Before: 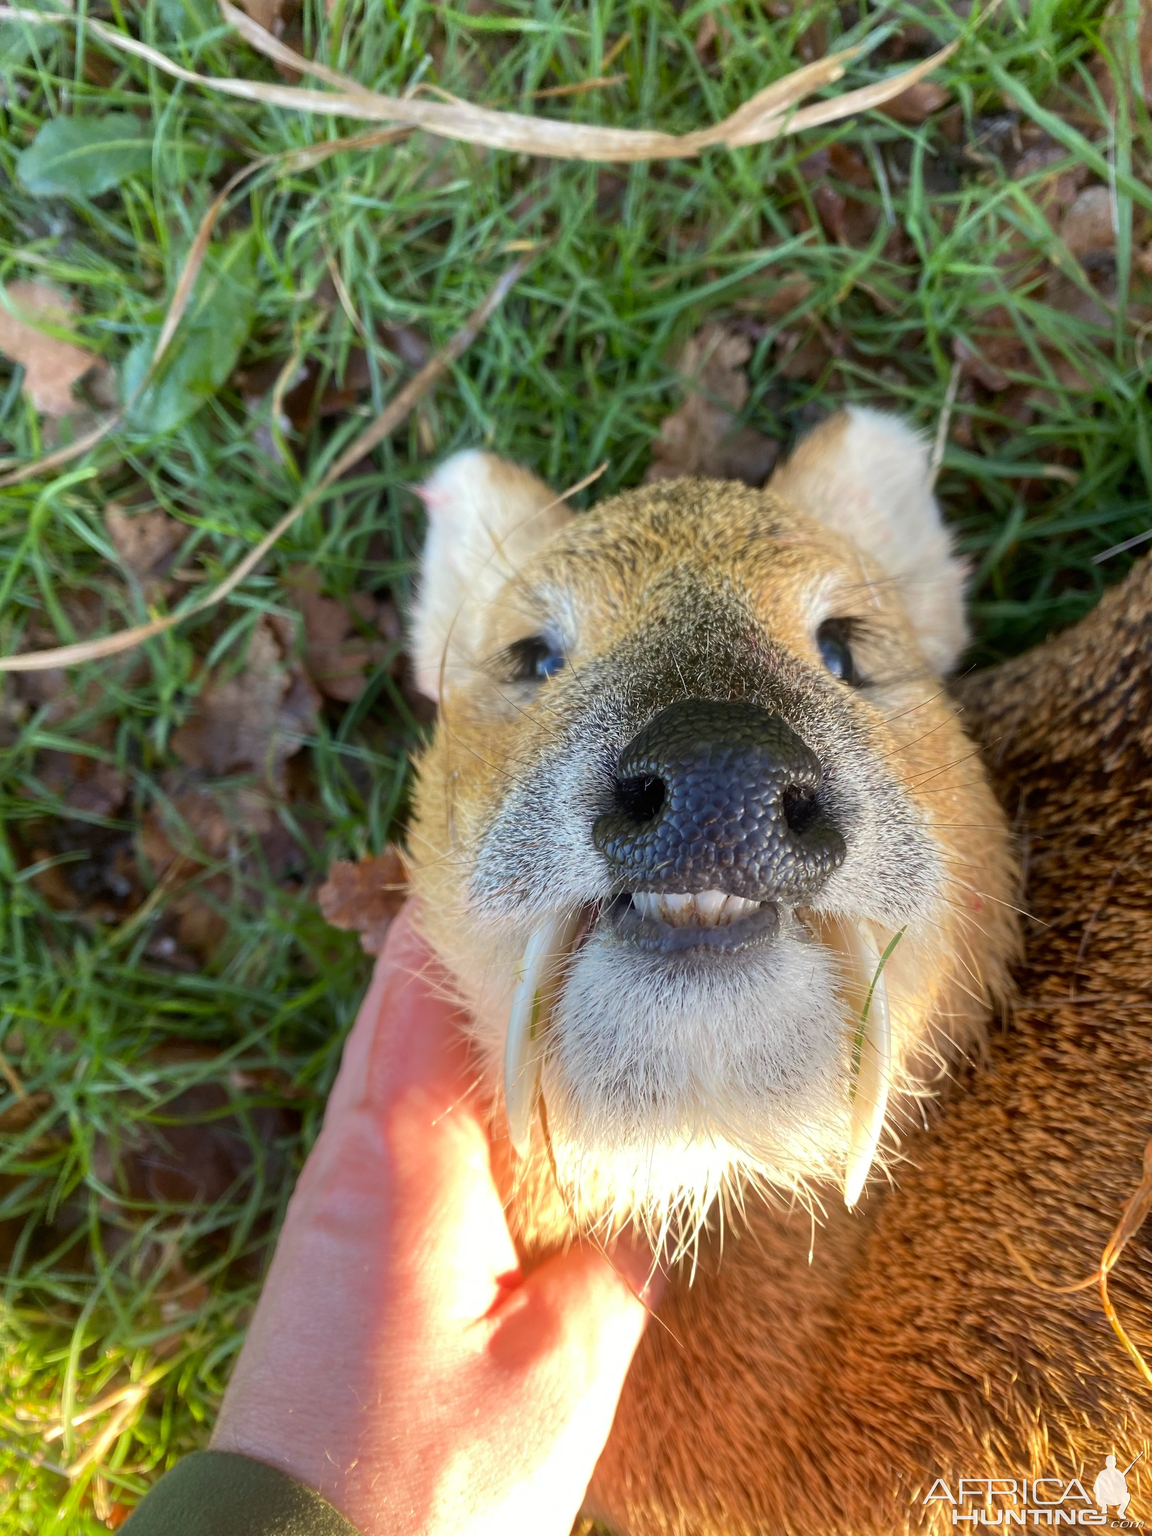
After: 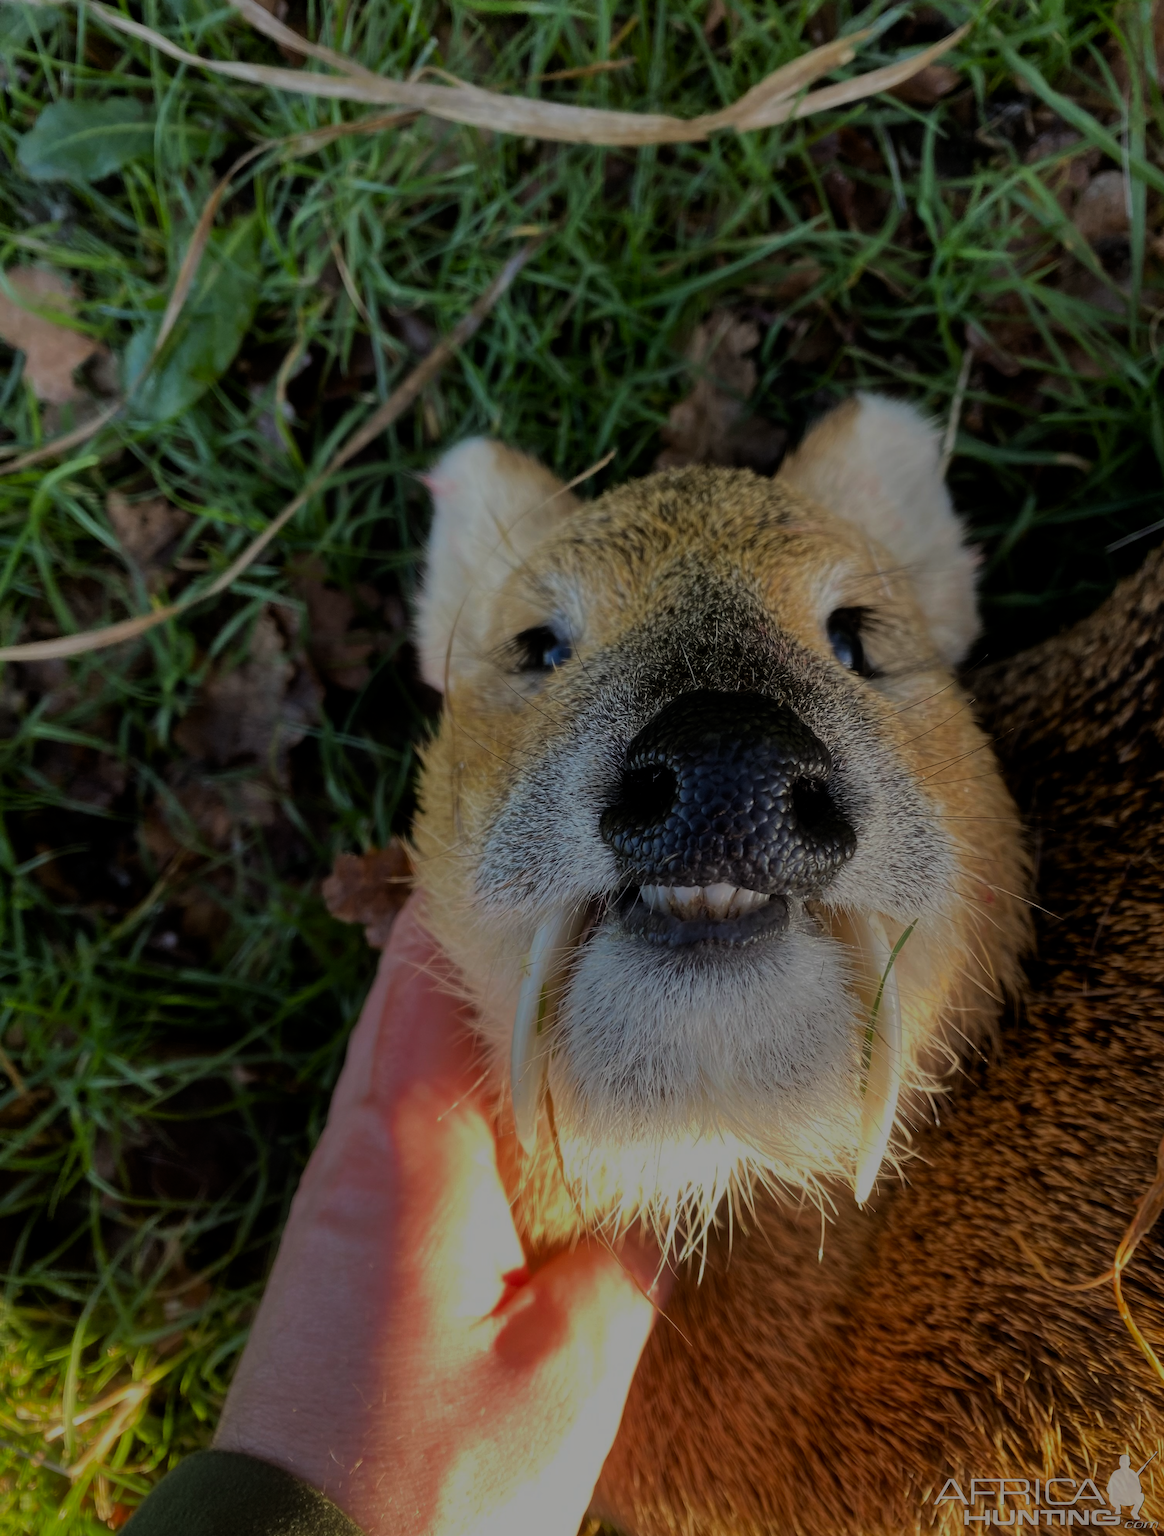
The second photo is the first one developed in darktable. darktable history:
exposure: exposure -1.523 EV, compensate exposure bias true, compensate highlight preservation false
haze removal: strength -0.077, distance 0.358, adaptive false
crop: top 1.17%, right 0.121%
filmic rgb: middle gray luminance 29.21%, black relative exposure -10.36 EV, white relative exposure 5.49 EV, target black luminance 0%, hardness 3.95, latitude 2.71%, contrast 1.128, highlights saturation mix 4.9%, shadows ↔ highlights balance 15.68%
contrast brightness saturation: contrast 0.038, saturation 0.152
